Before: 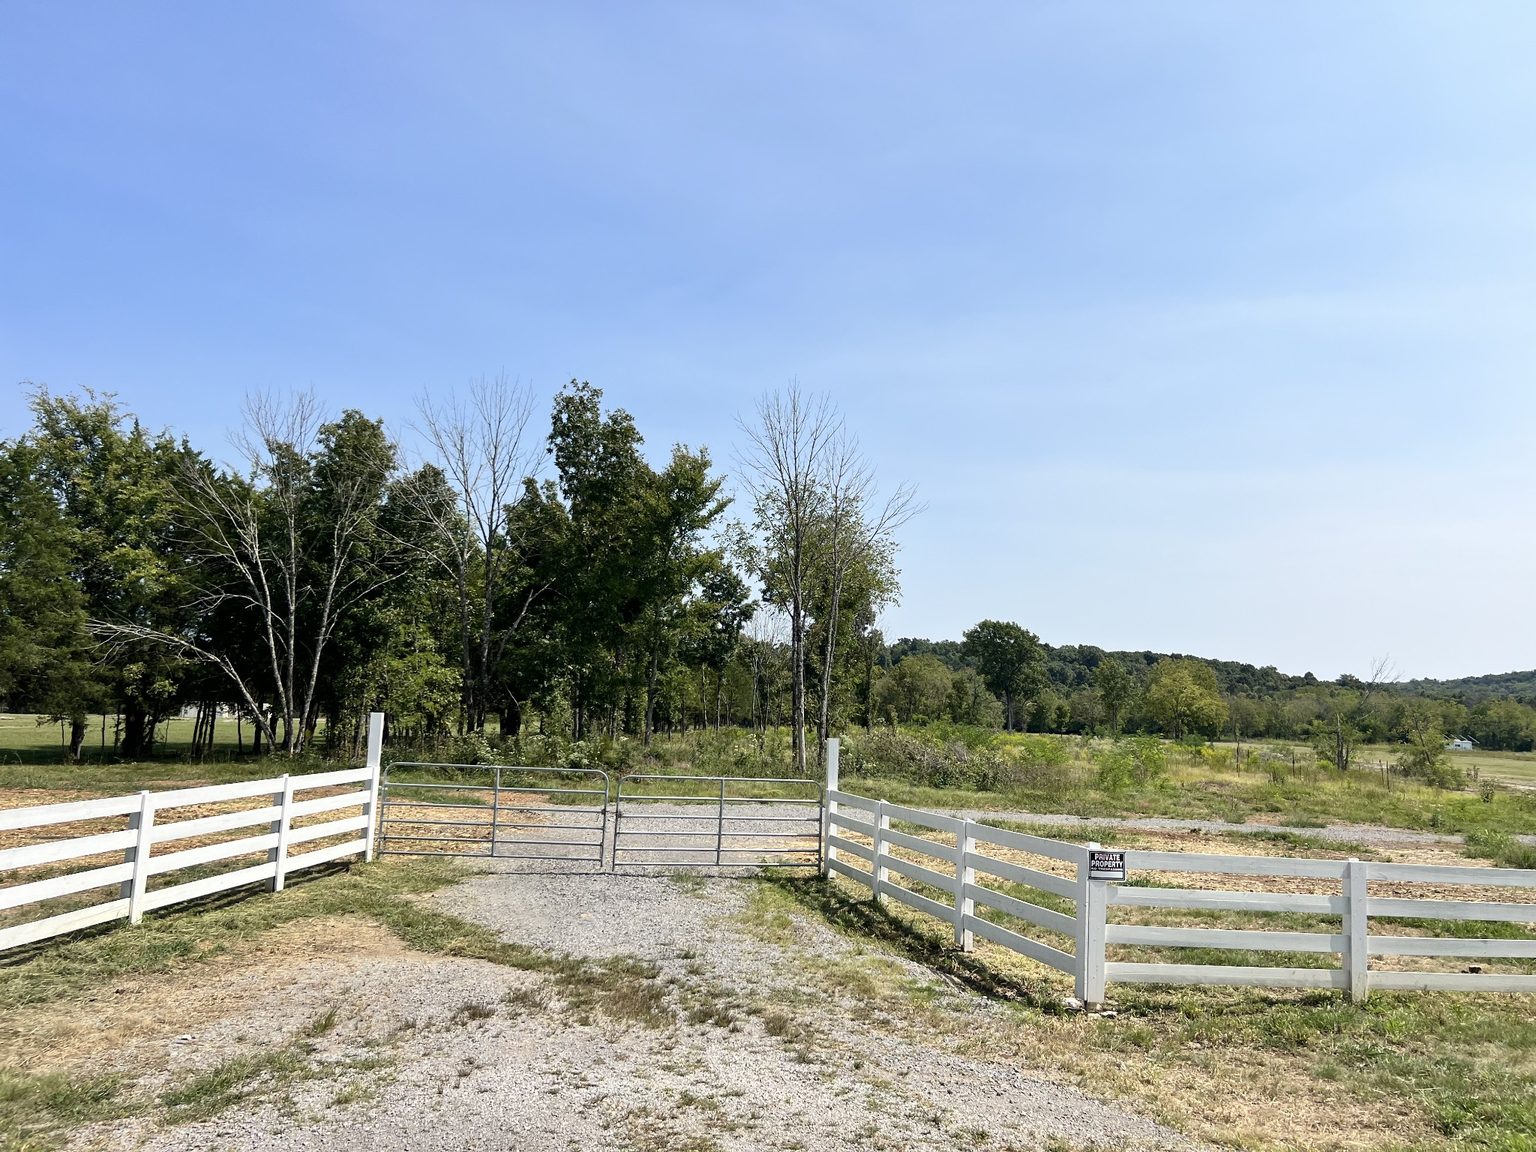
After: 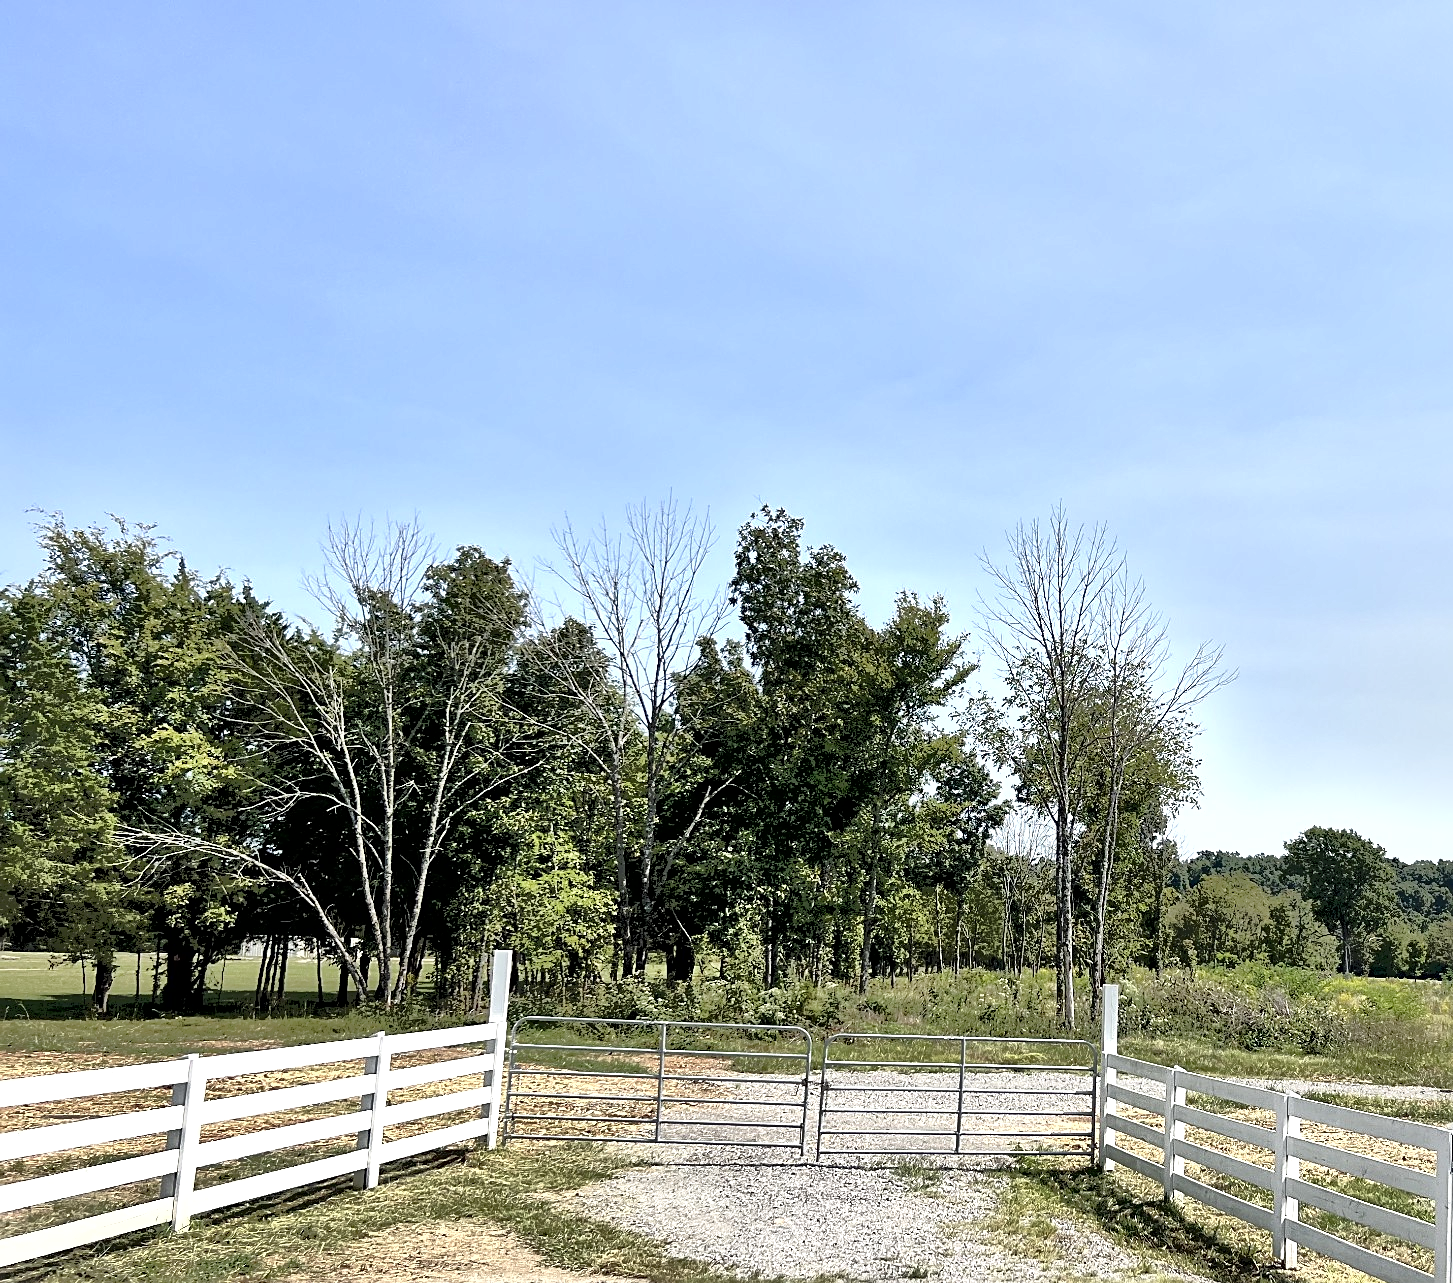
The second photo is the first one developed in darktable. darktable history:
shadows and highlights: radius 109.85, shadows 51.07, white point adjustment 9.04, highlights -2.55, soften with gaussian
local contrast: mode bilateral grid, contrast 25, coarseness 60, detail 151%, midtone range 0.2
tone equalizer: -7 EV -0.639 EV, -6 EV 0.983 EV, -5 EV -0.462 EV, -4 EV 0.428 EV, -3 EV 0.429 EV, -2 EV 0.173 EV, -1 EV -0.141 EV, +0 EV -0.371 EV, mask exposure compensation -0.487 EV
sharpen: on, module defaults
crop: right 29.035%, bottom 16.416%
